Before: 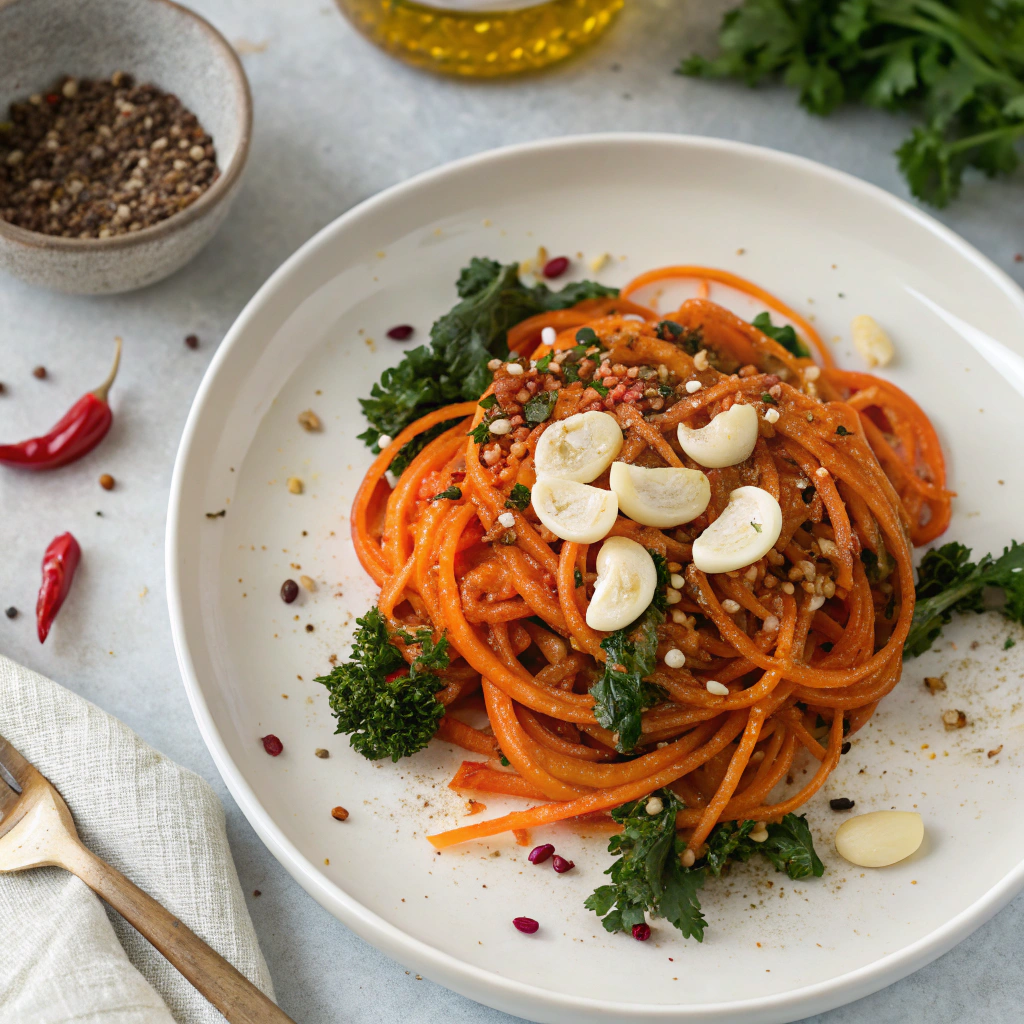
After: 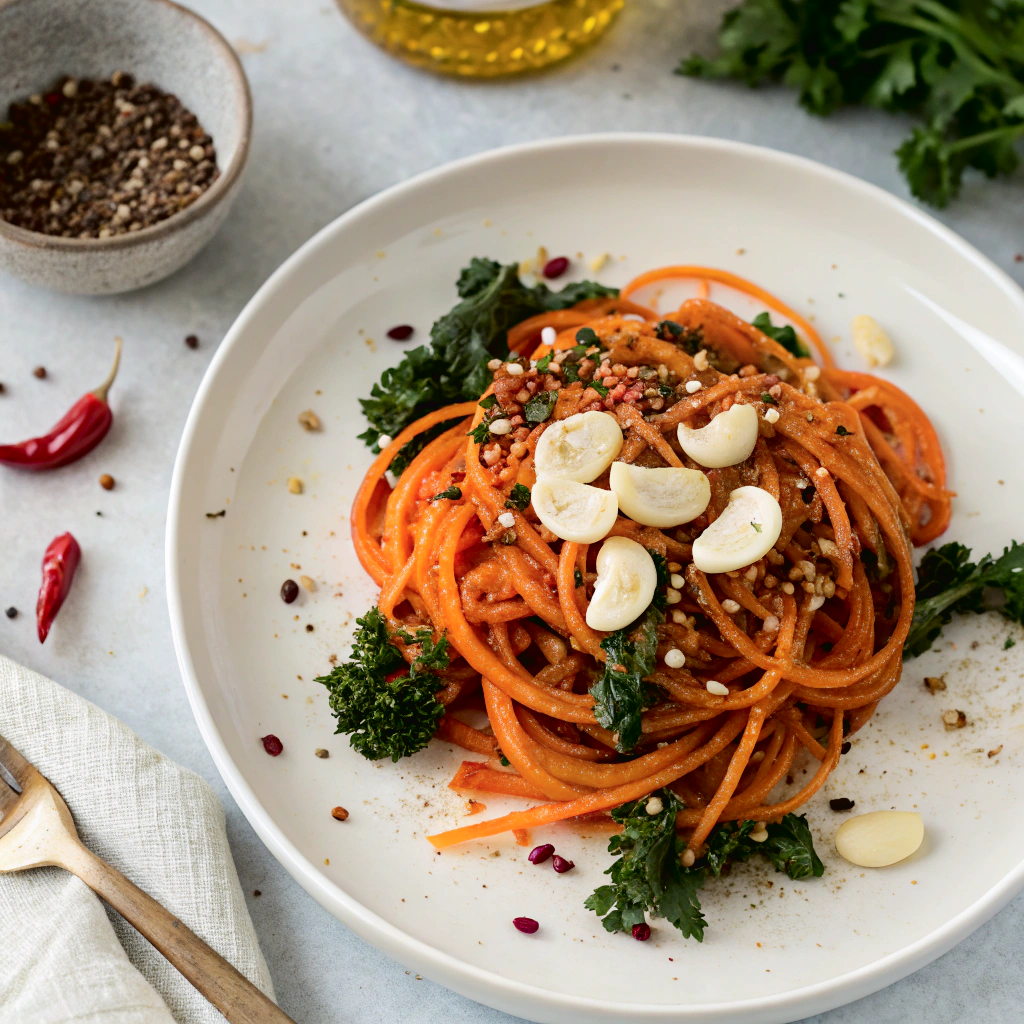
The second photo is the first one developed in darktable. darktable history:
tone curve: curves: ch0 [(0, 0.019) (0.11, 0.036) (0.259, 0.214) (0.378, 0.365) (0.499, 0.529) (1, 1)], color space Lab, independent channels, preserve colors none
